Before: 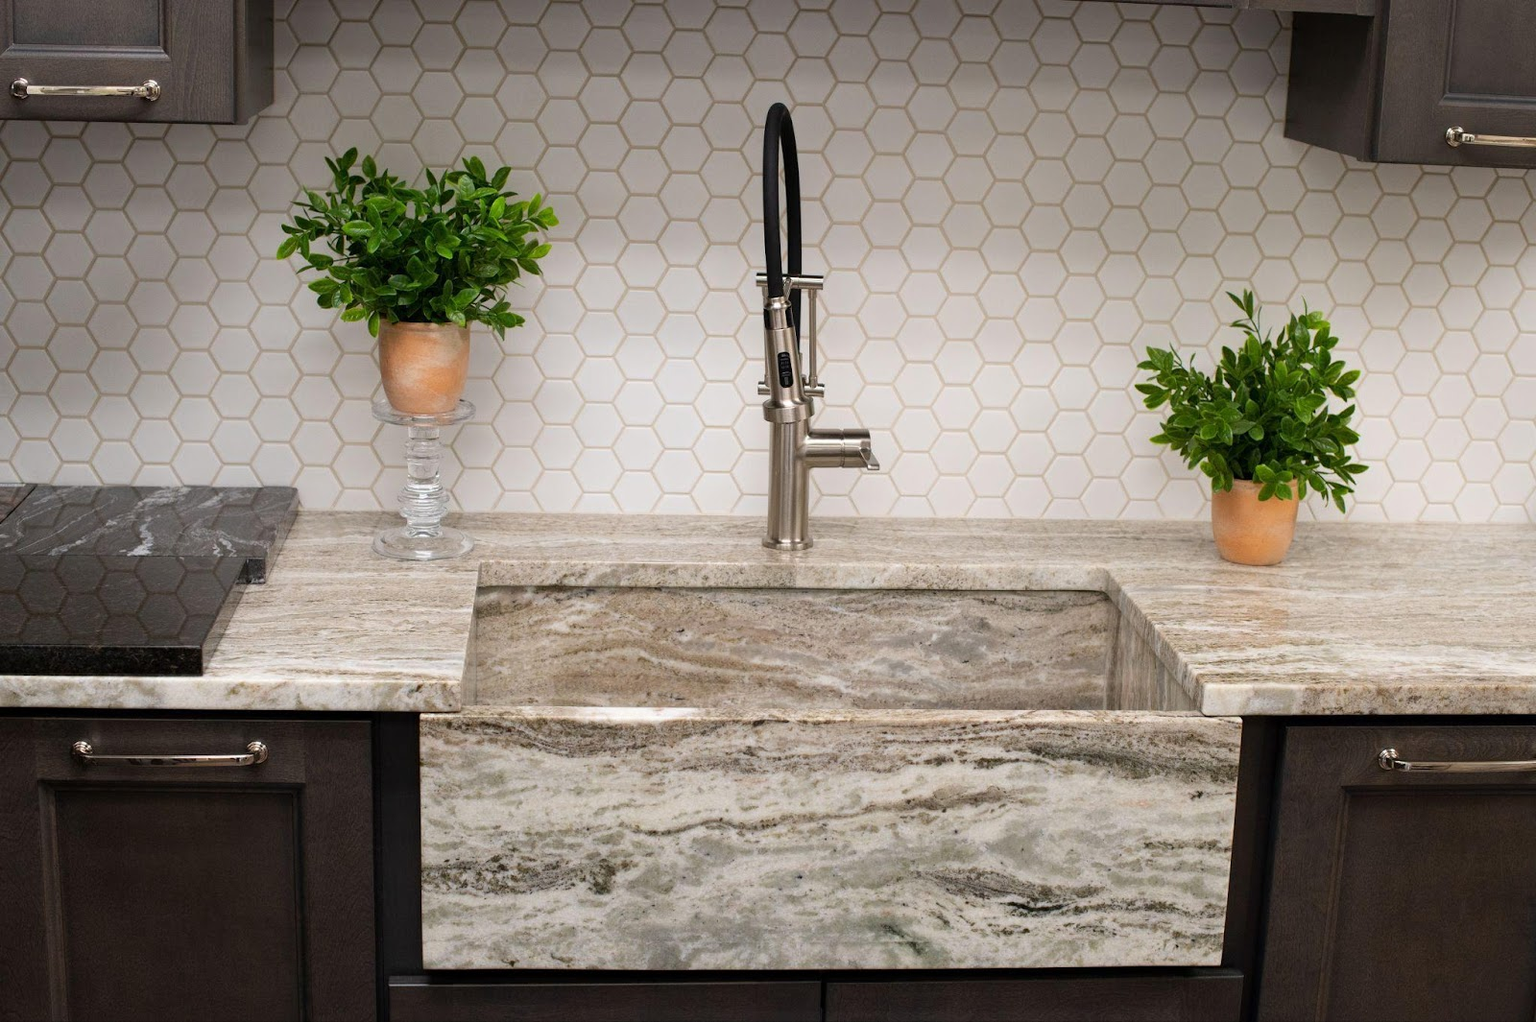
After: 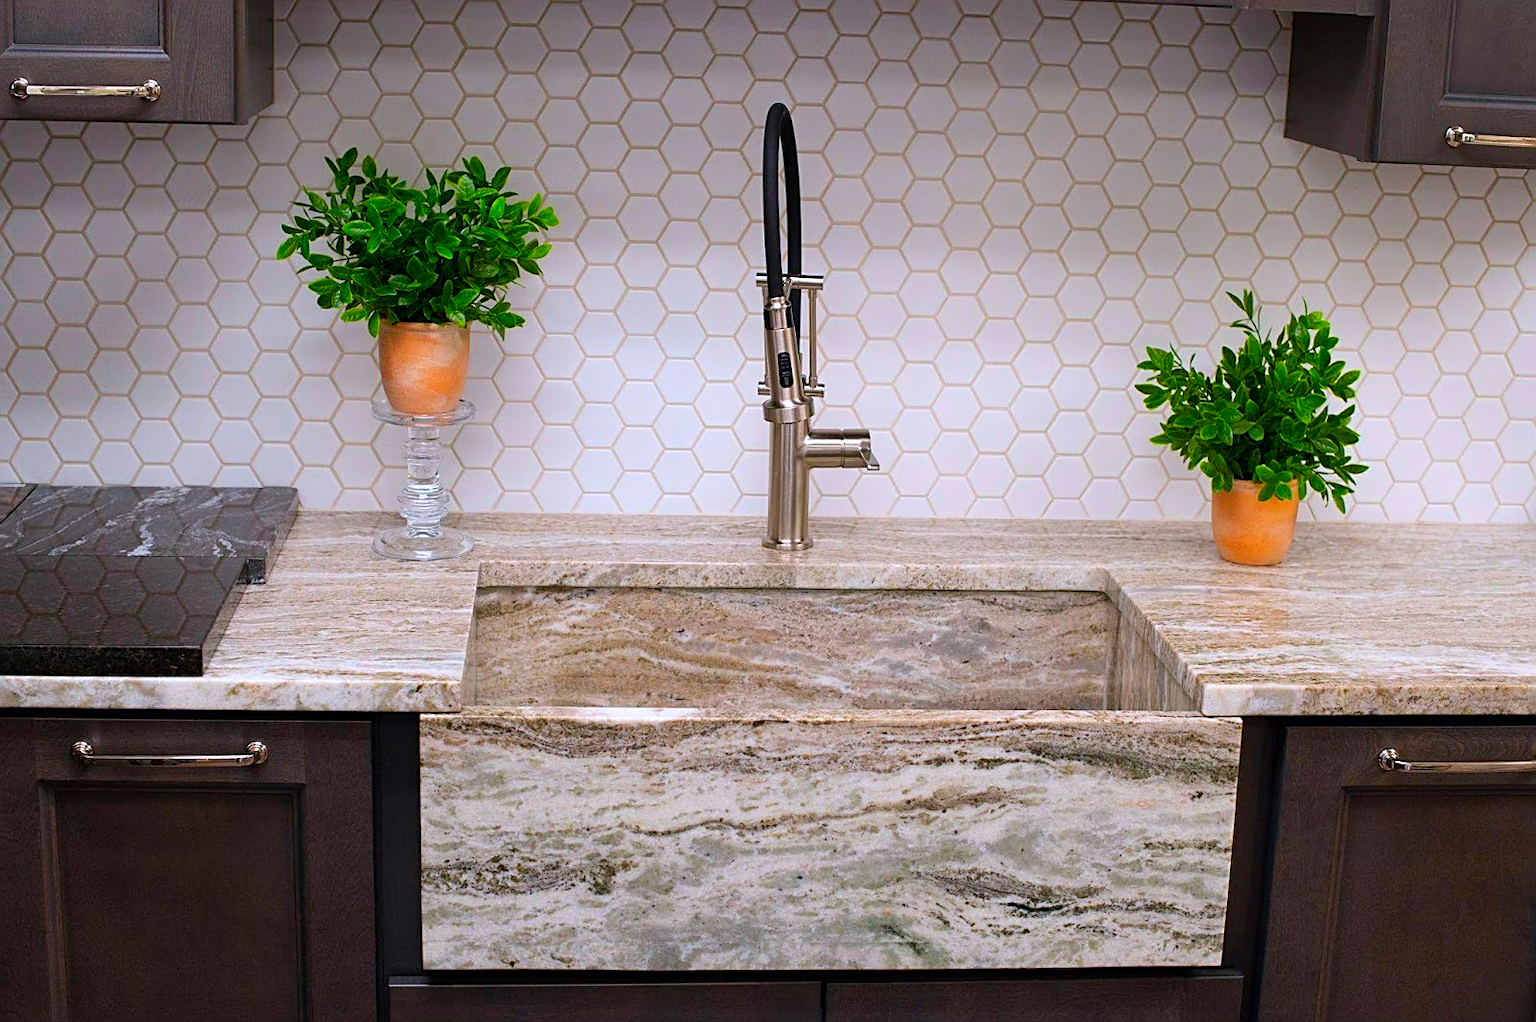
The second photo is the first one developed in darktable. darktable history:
sharpen: amount 0.552
color correction: highlights b* 0.022, saturation 1.76
color calibration: illuminant as shot in camera, x 0.358, y 0.373, temperature 4628.91 K
